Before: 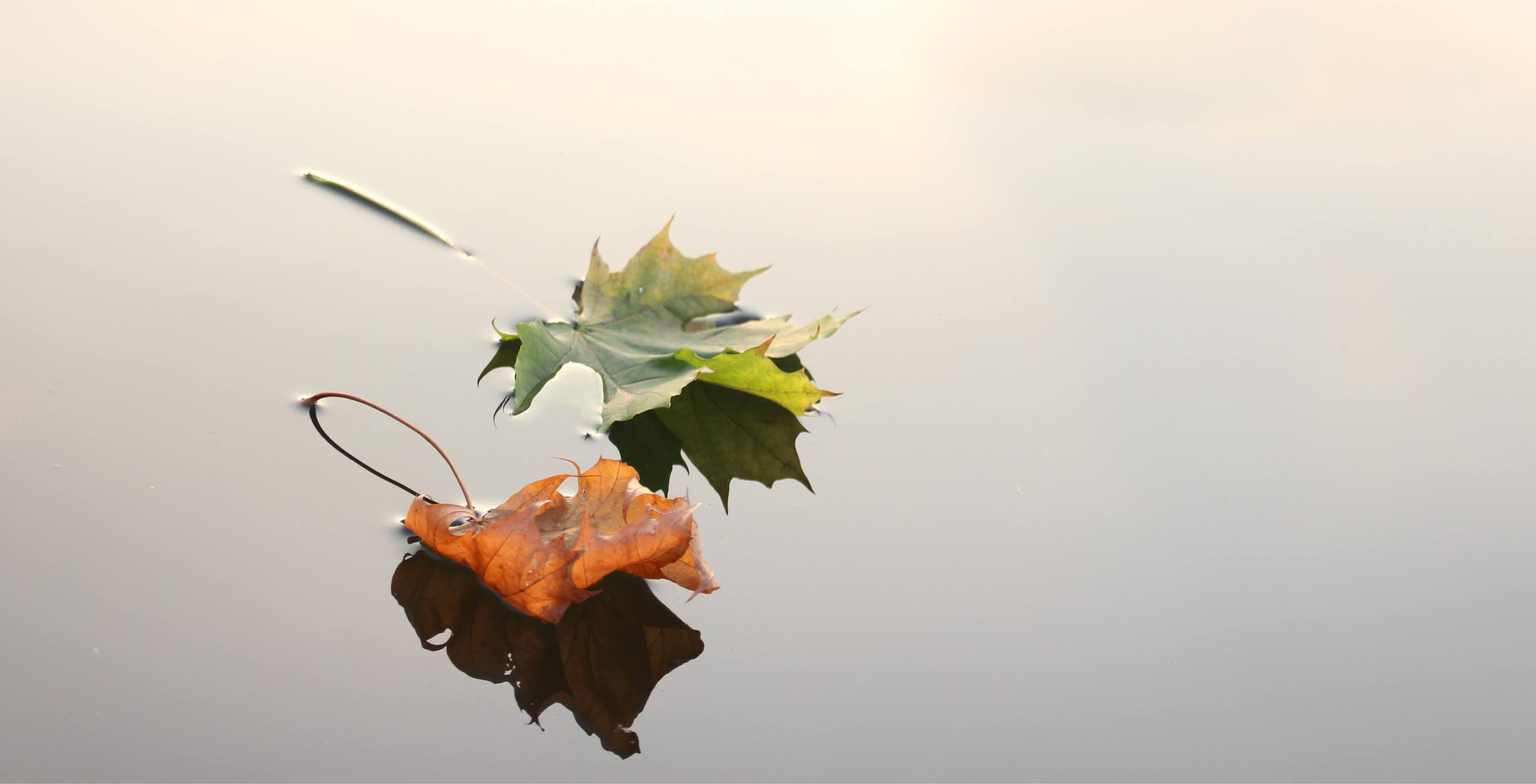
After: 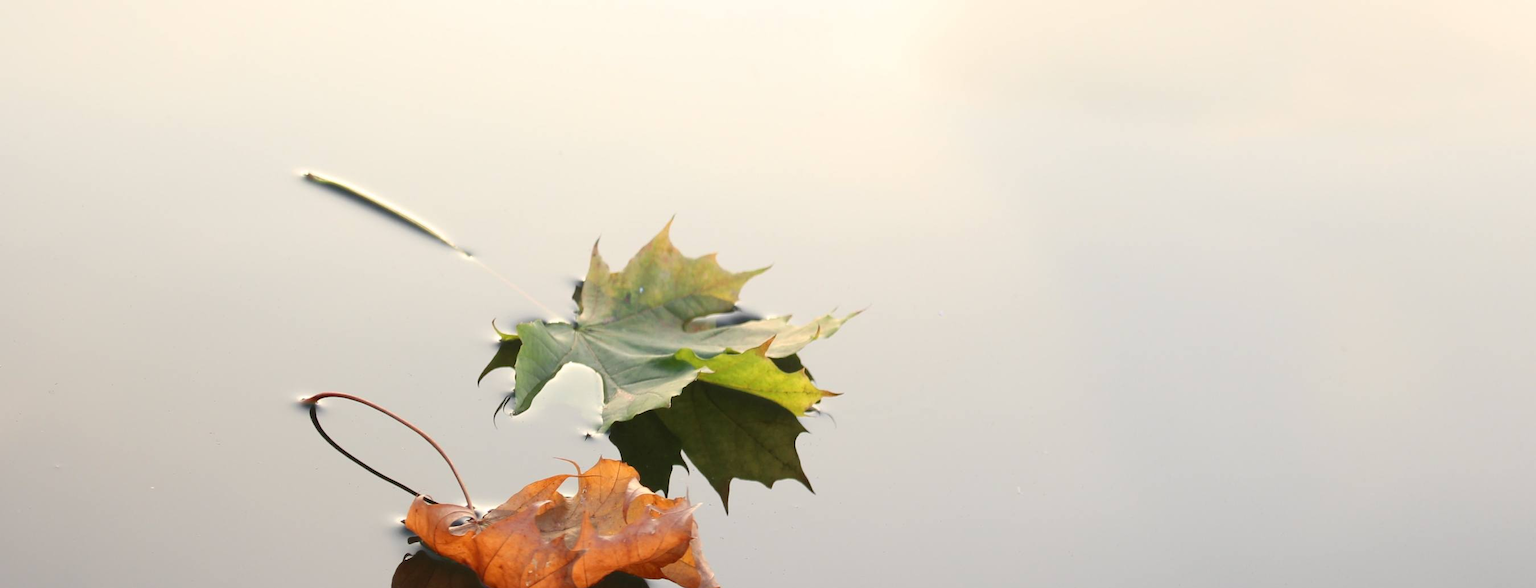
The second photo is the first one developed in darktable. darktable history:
crop: bottom 24.951%
